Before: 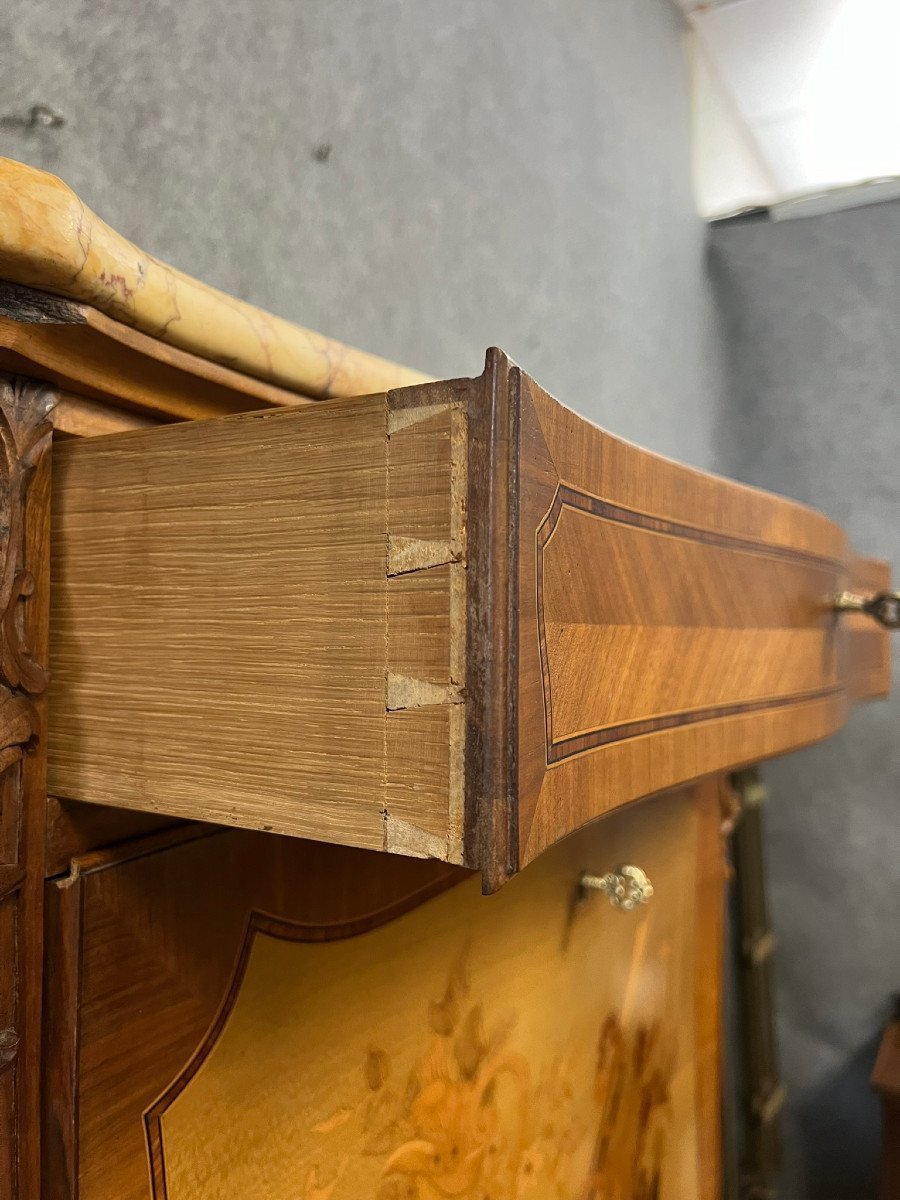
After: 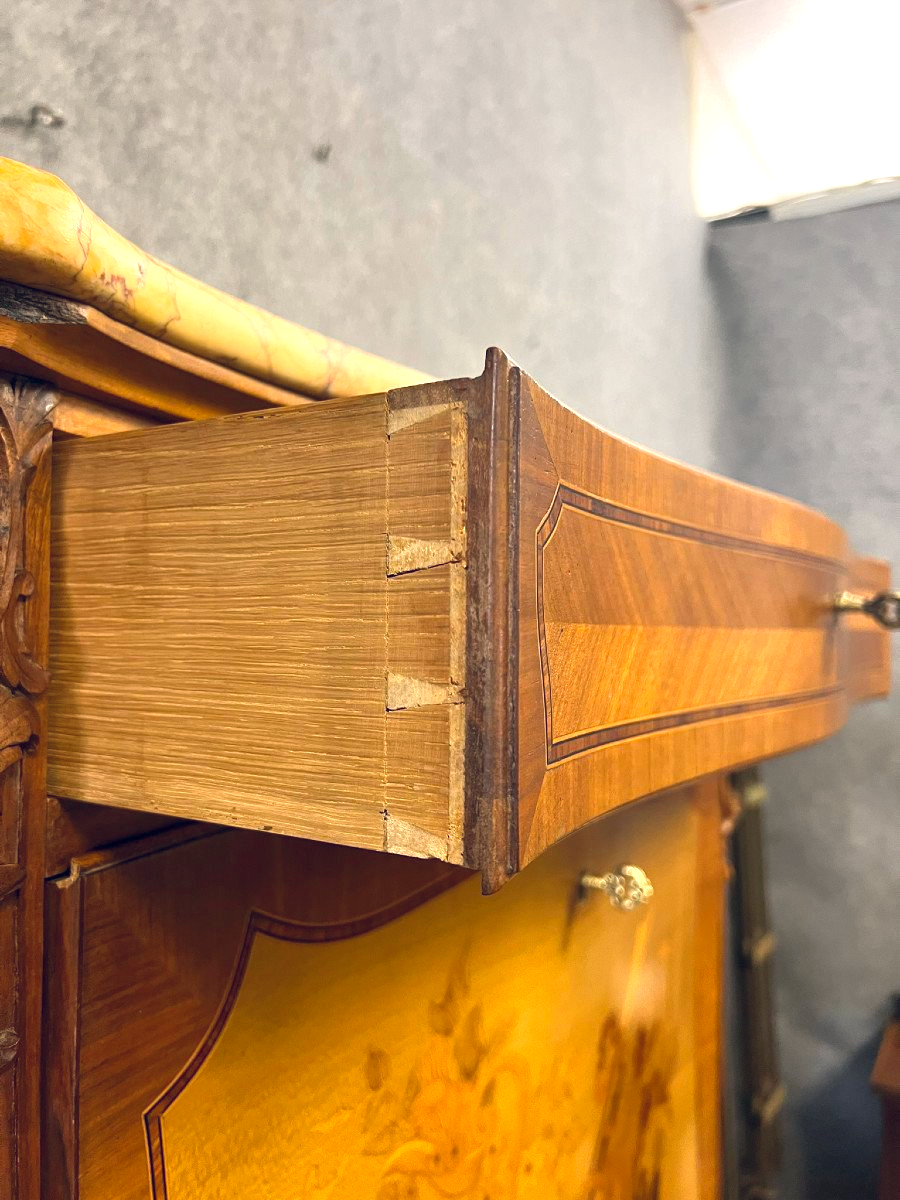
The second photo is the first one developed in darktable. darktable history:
color balance rgb: shadows lift › hue 87.51°, highlights gain › chroma 1.35%, highlights gain › hue 55.1°, global offset › chroma 0.13%, global offset › hue 253.66°, perceptual saturation grading › global saturation 16.38%
exposure: exposure 0.74 EV, compensate highlight preservation false
